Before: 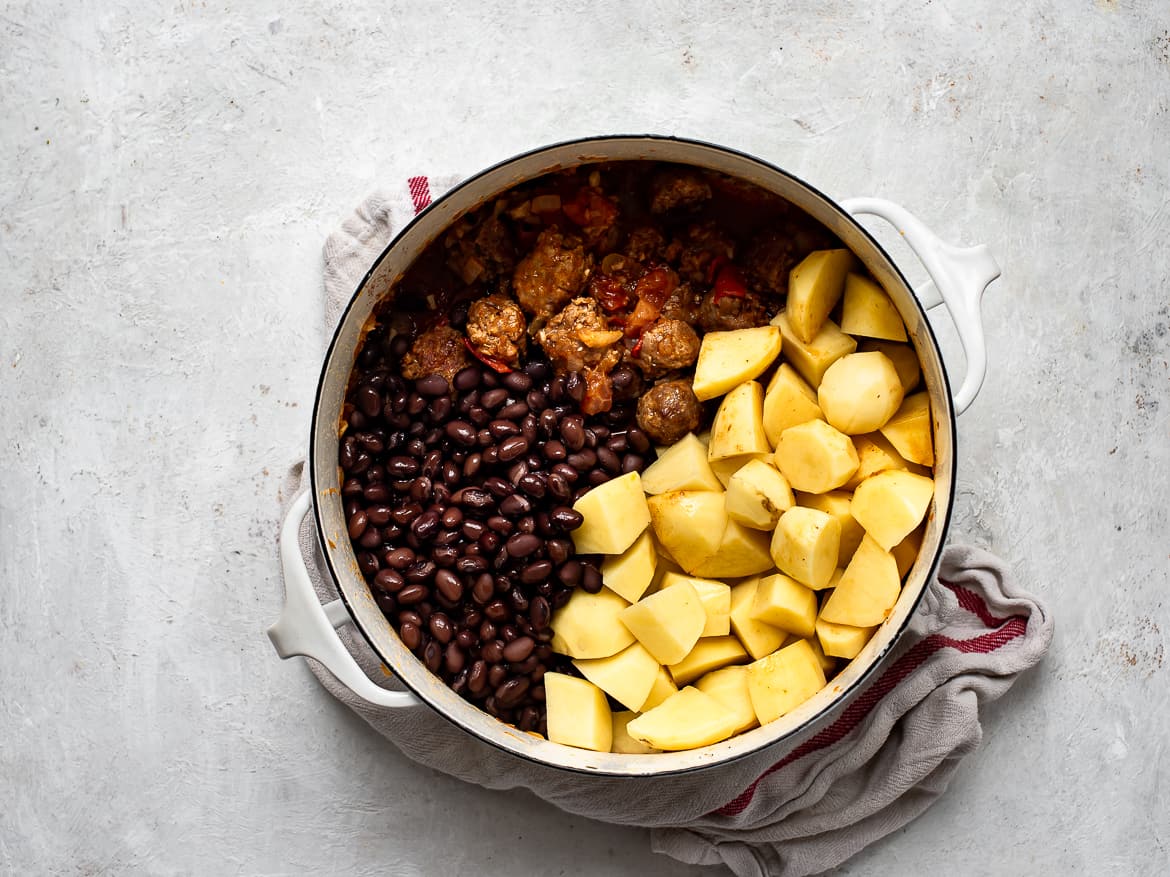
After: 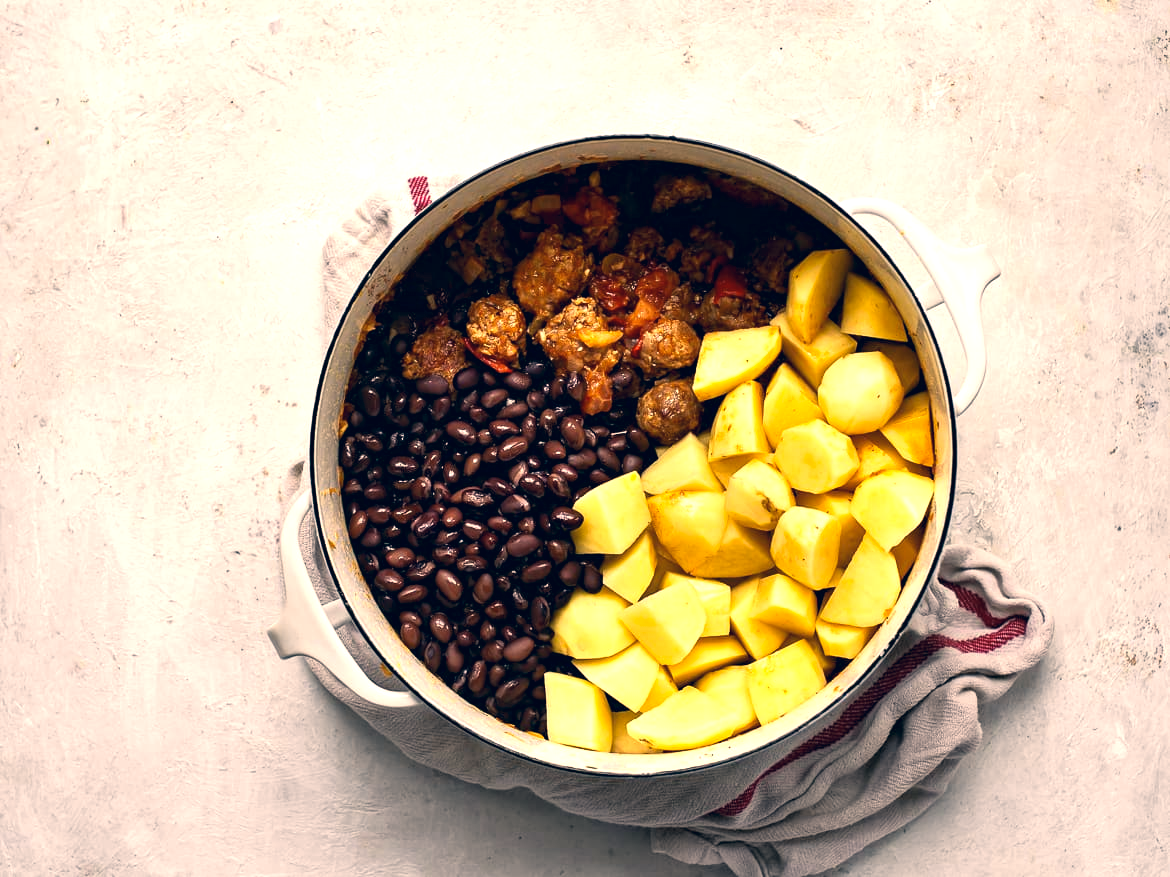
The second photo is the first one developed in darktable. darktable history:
color correction: highlights a* 10.37, highlights b* 14.1, shadows a* -10.12, shadows b* -14.82
exposure: black level correction 0.001, exposure 0.498 EV, compensate highlight preservation false
